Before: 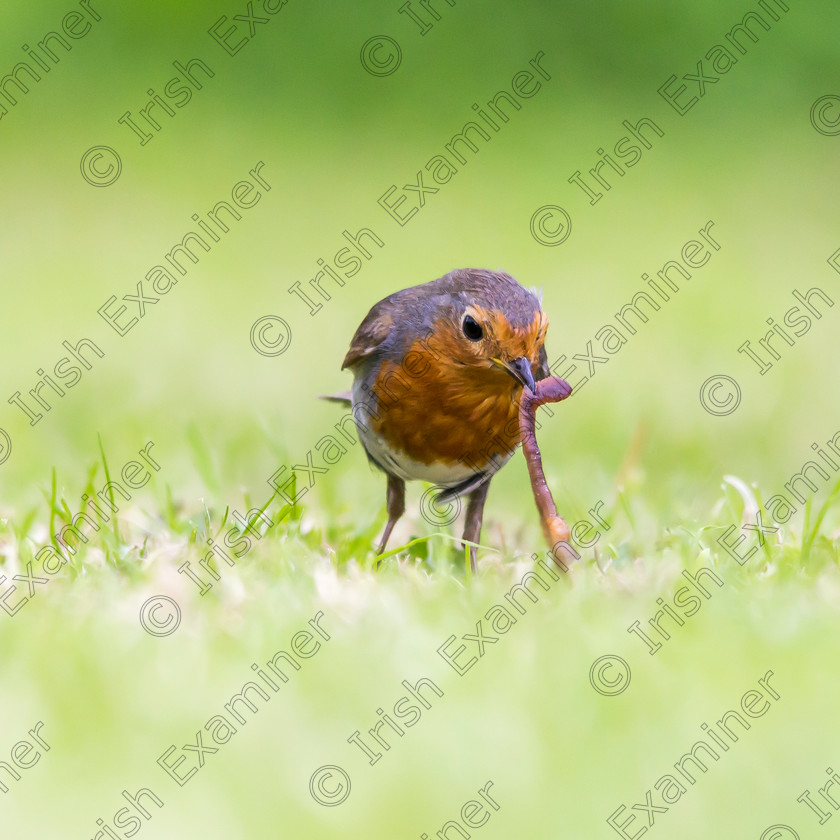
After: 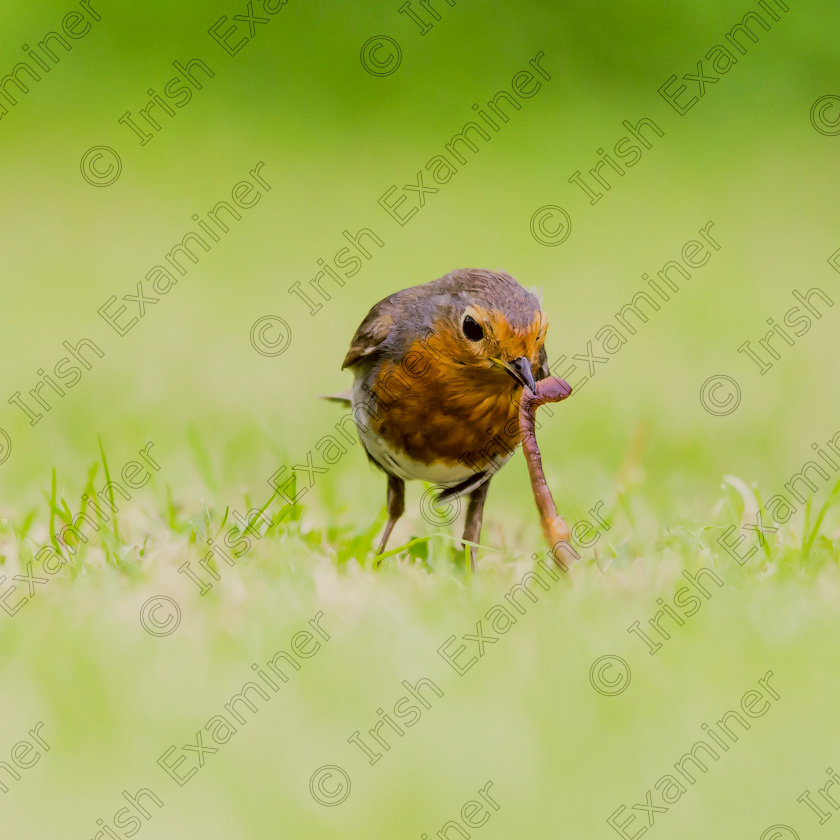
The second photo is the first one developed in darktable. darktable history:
filmic rgb: black relative exposure -4.14 EV, white relative exposure 5.1 EV, hardness 2.11, contrast 1.165
color correction: highlights a* -1.43, highlights b* 10.12, shadows a* 0.395, shadows b* 19.35
